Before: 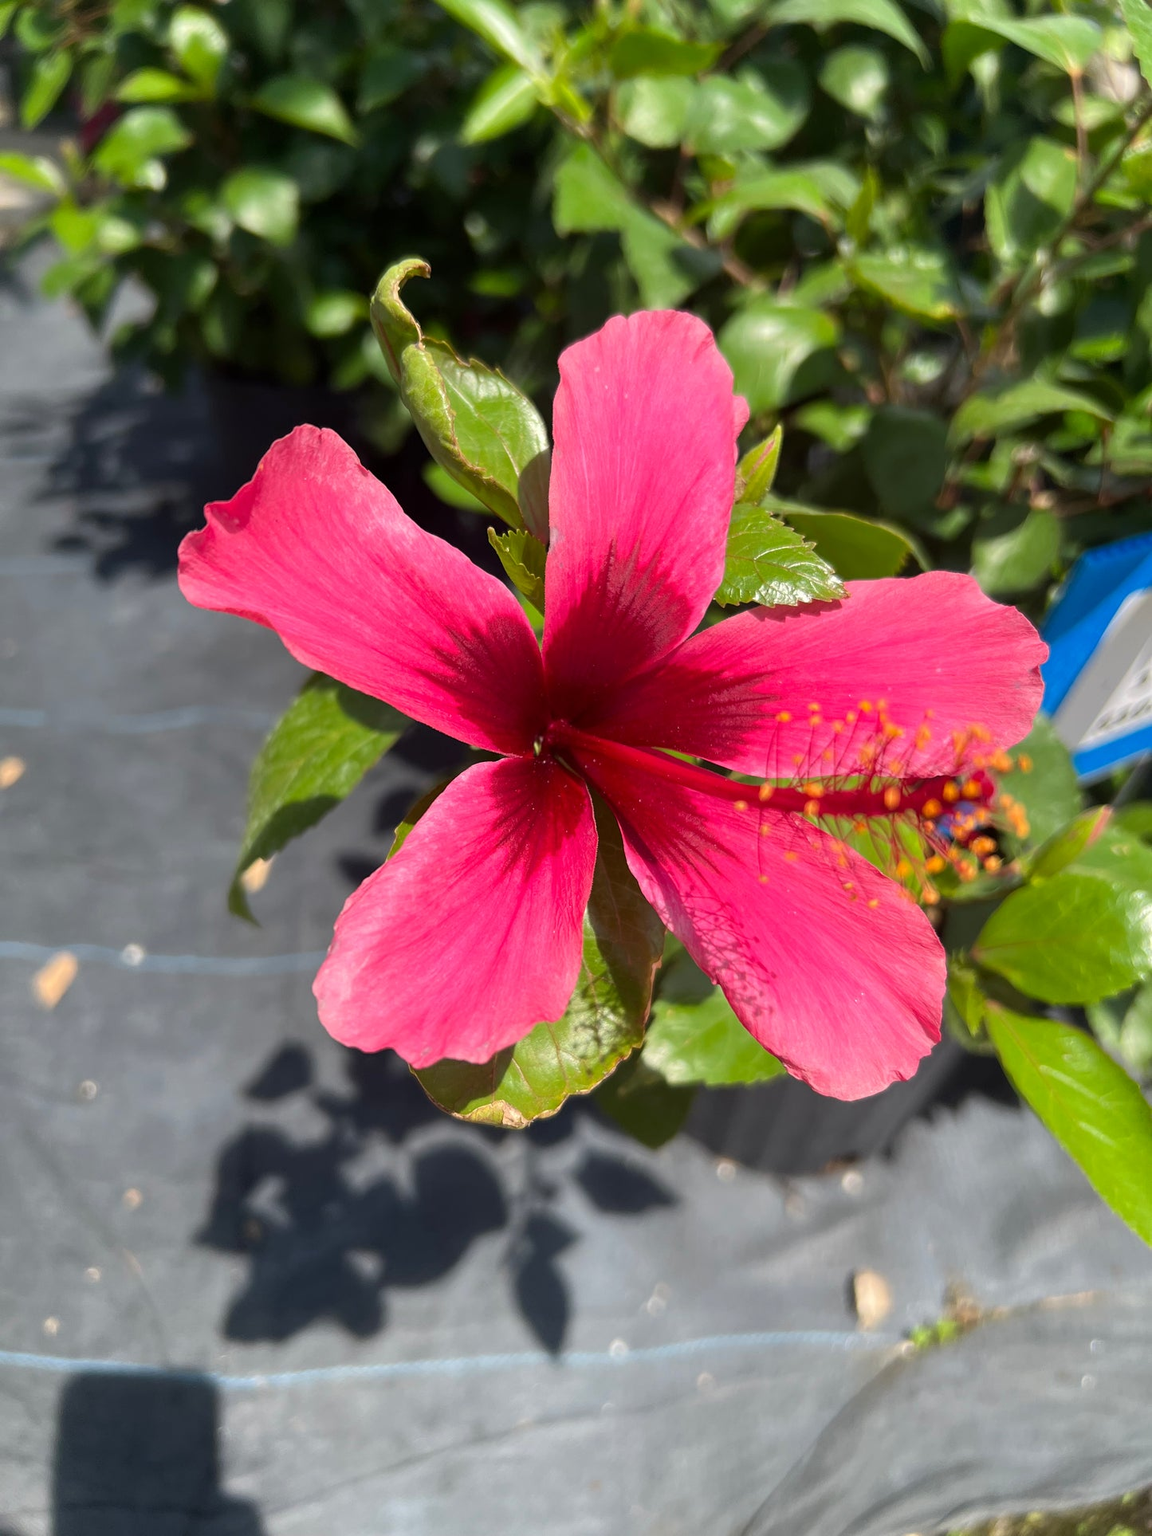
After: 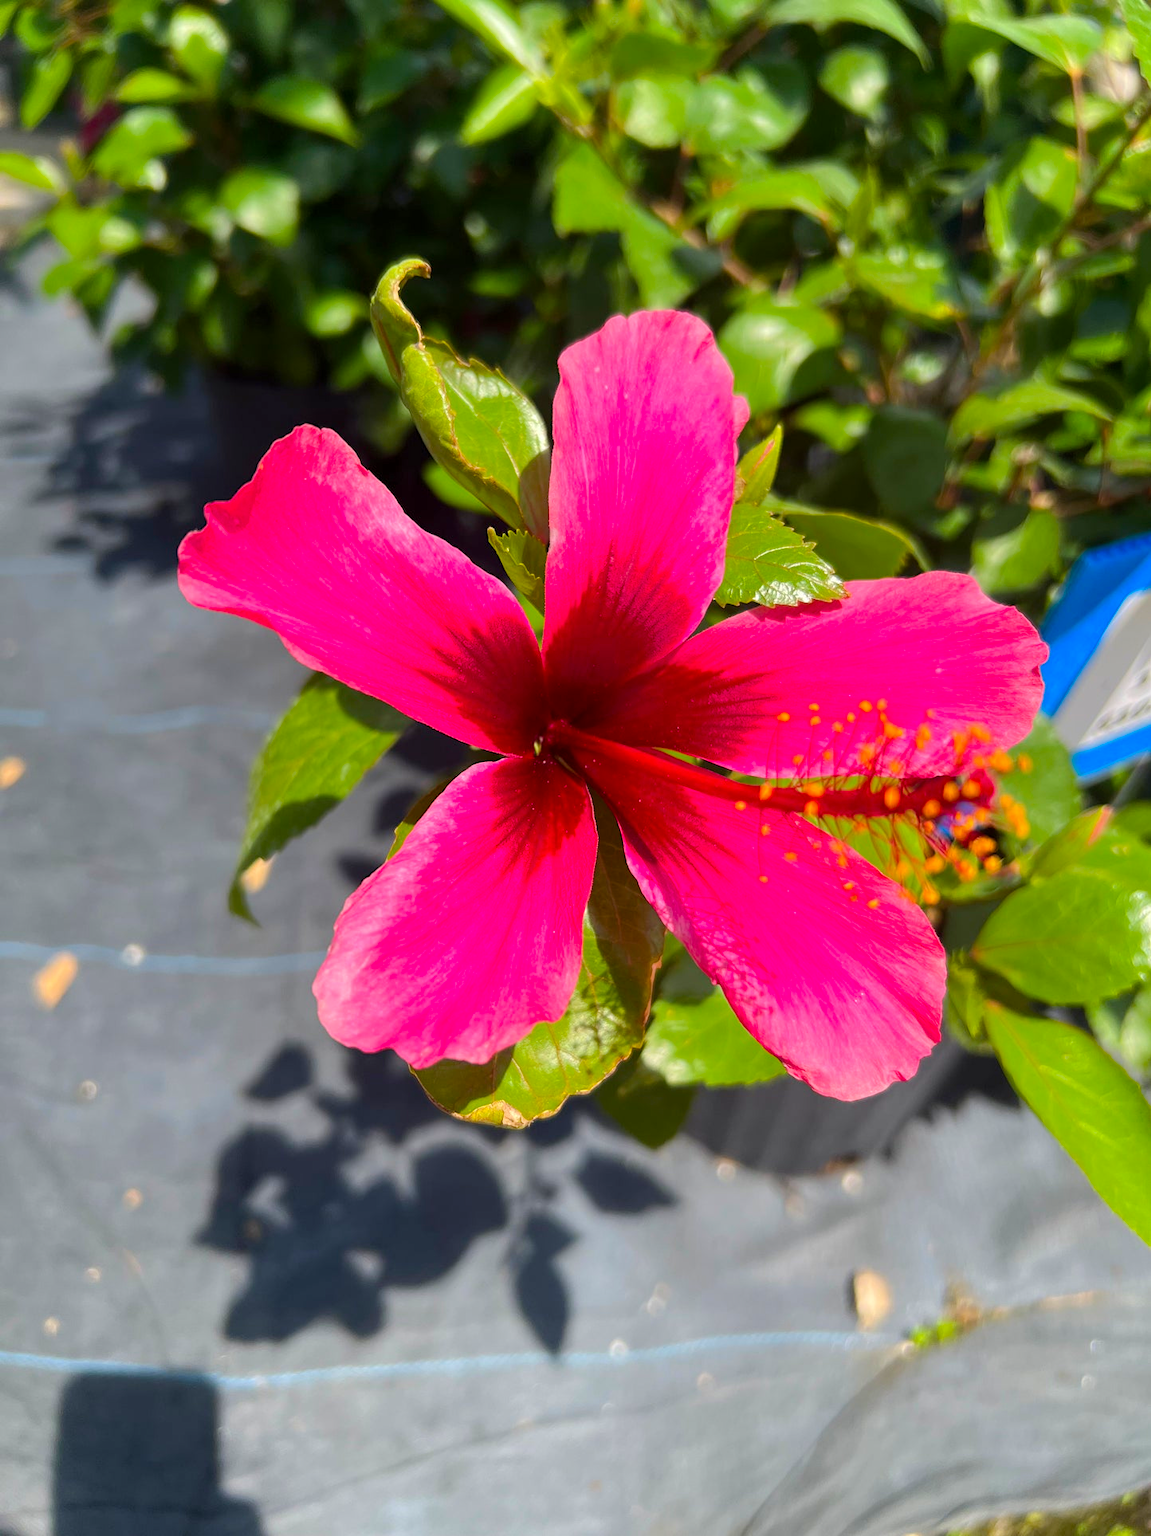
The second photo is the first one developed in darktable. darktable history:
color balance rgb: perceptual saturation grading › global saturation 25%, perceptual brilliance grading › mid-tones 10%, perceptual brilliance grading › shadows 15%, global vibrance 20%
rgb levels: preserve colors max RGB
